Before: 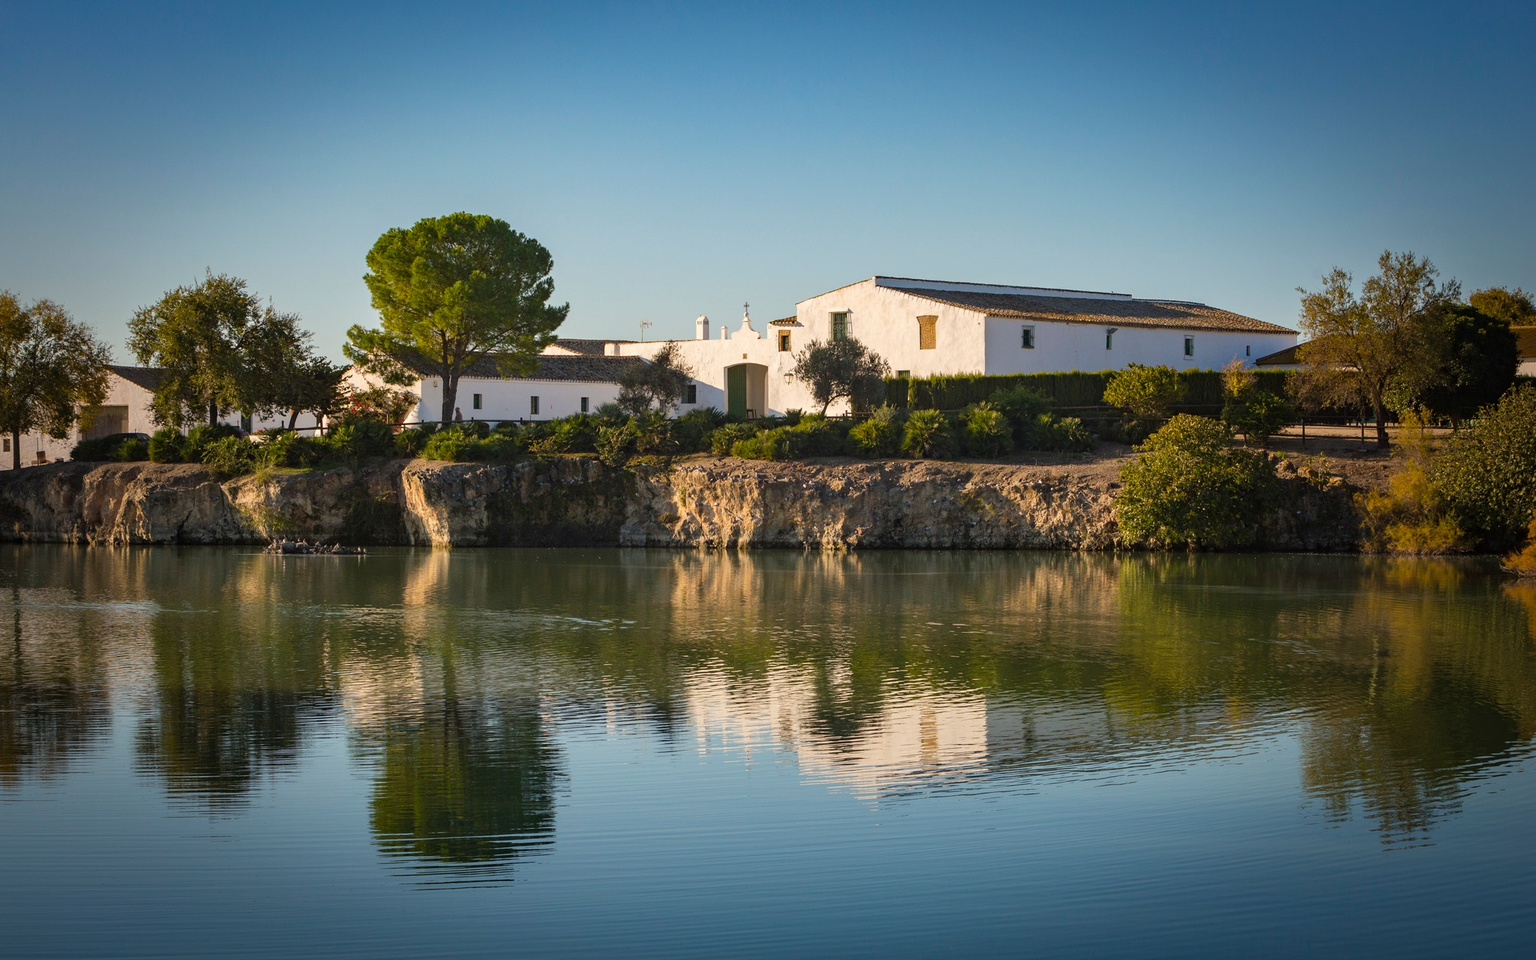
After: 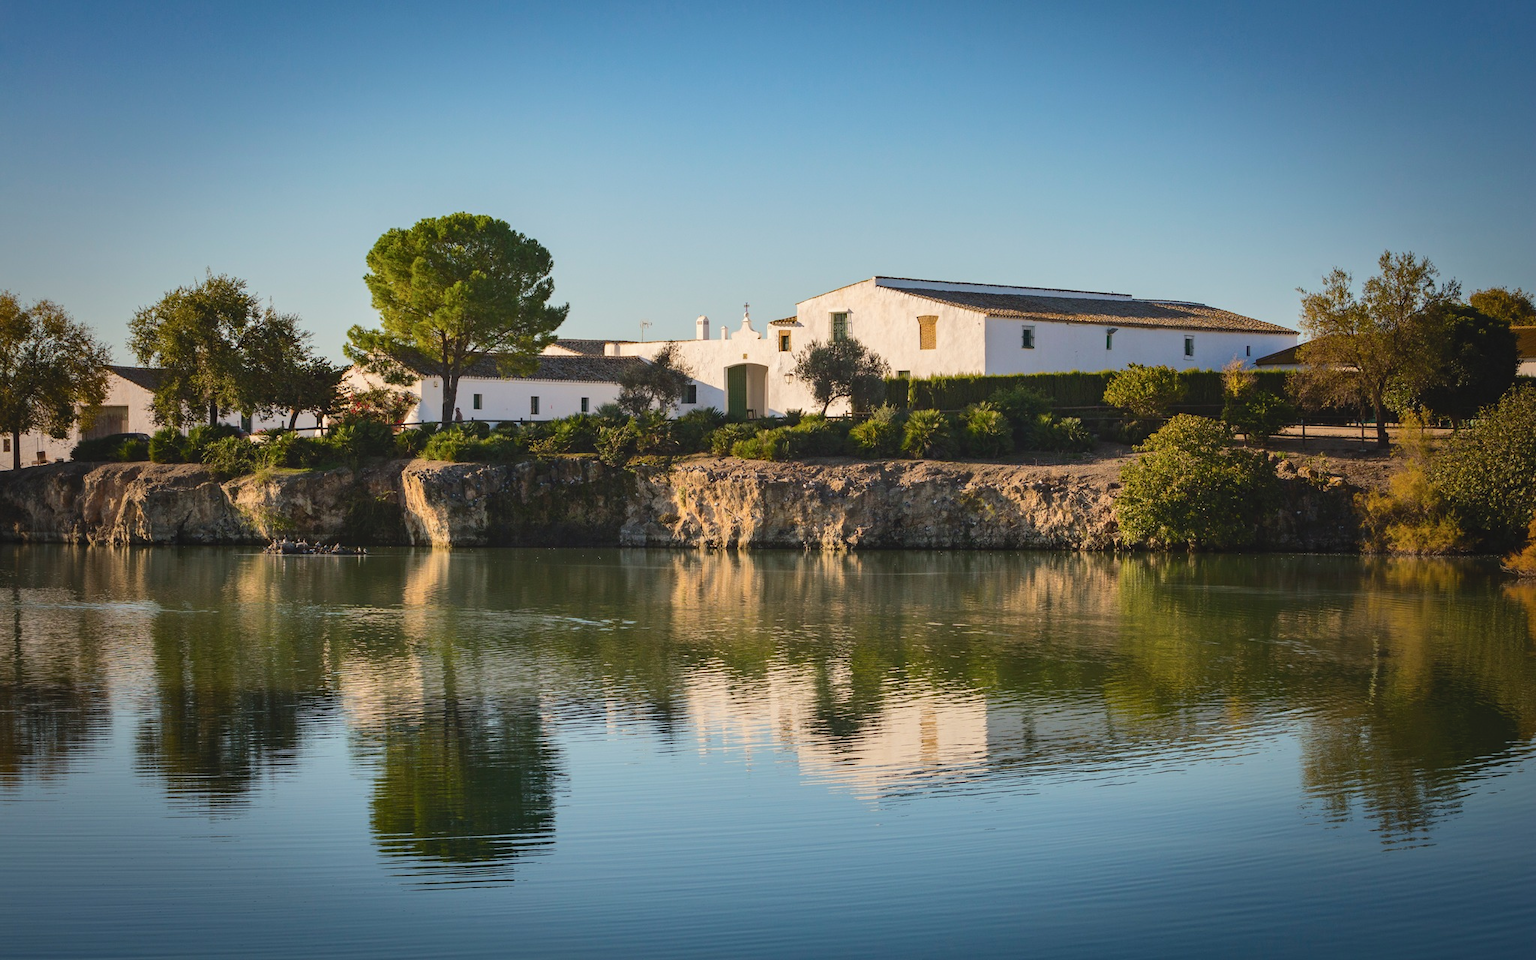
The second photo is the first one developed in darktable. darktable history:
shadows and highlights: shadows 25.85, highlights -24.49
tone curve: curves: ch0 [(0, 0) (0.003, 0.054) (0.011, 0.058) (0.025, 0.069) (0.044, 0.087) (0.069, 0.1) (0.1, 0.123) (0.136, 0.152) (0.177, 0.183) (0.224, 0.234) (0.277, 0.291) (0.335, 0.367) (0.399, 0.441) (0.468, 0.524) (0.543, 0.6) (0.623, 0.673) (0.709, 0.744) (0.801, 0.812) (0.898, 0.89) (1, 1)], color space Lab, independent channels, preserve colors none
